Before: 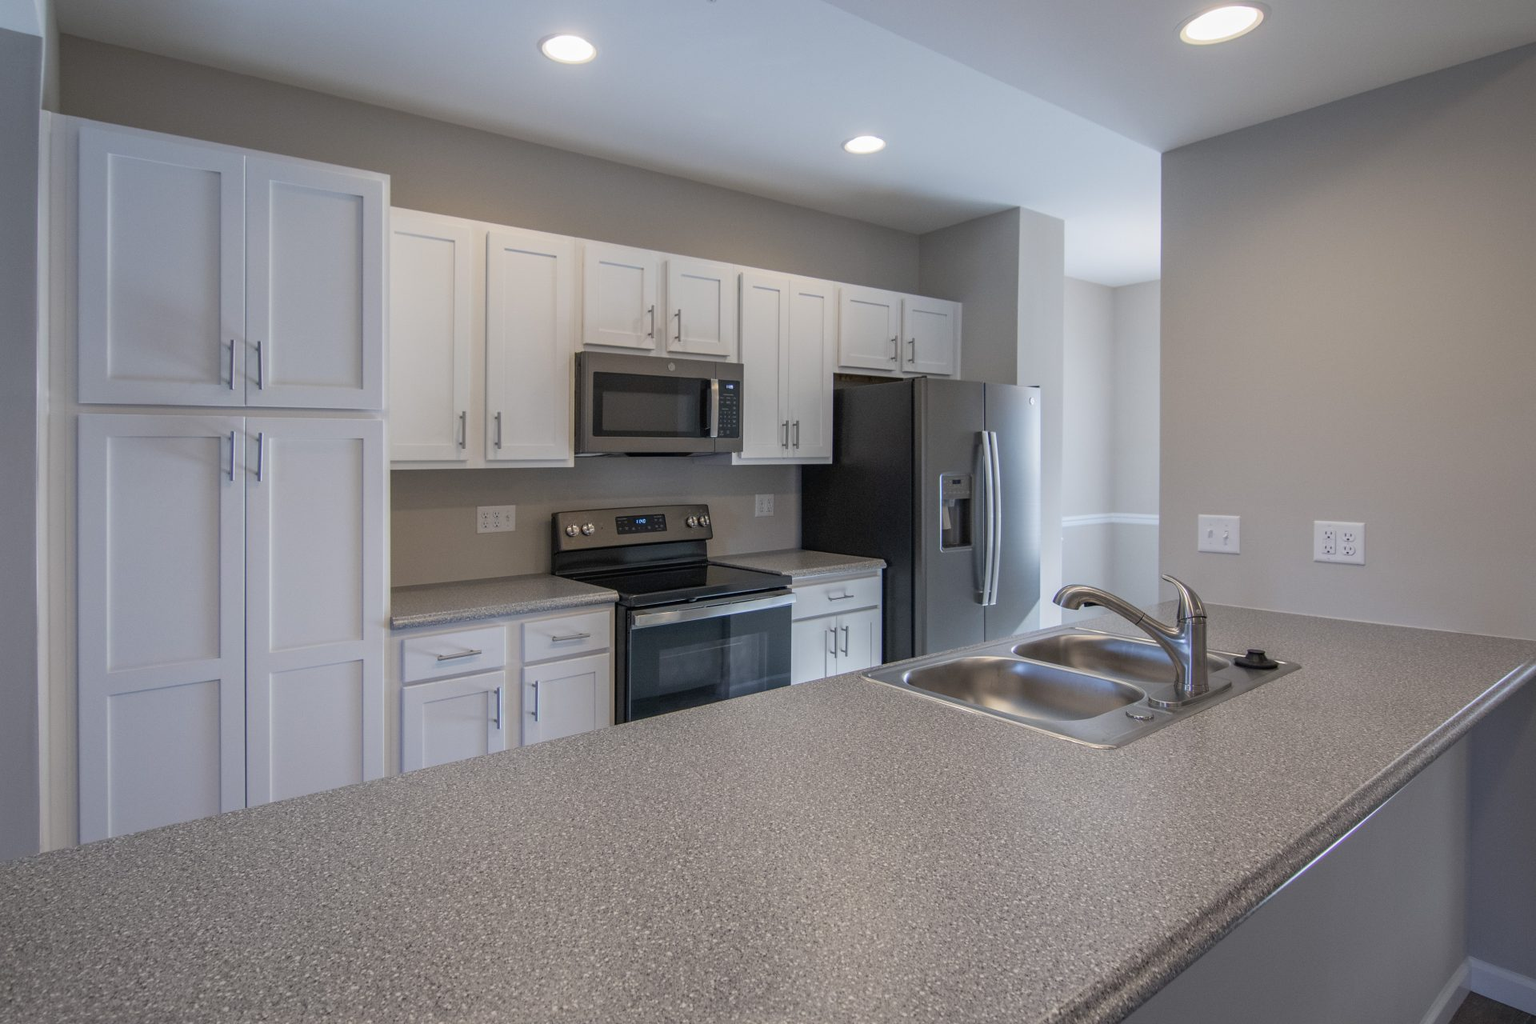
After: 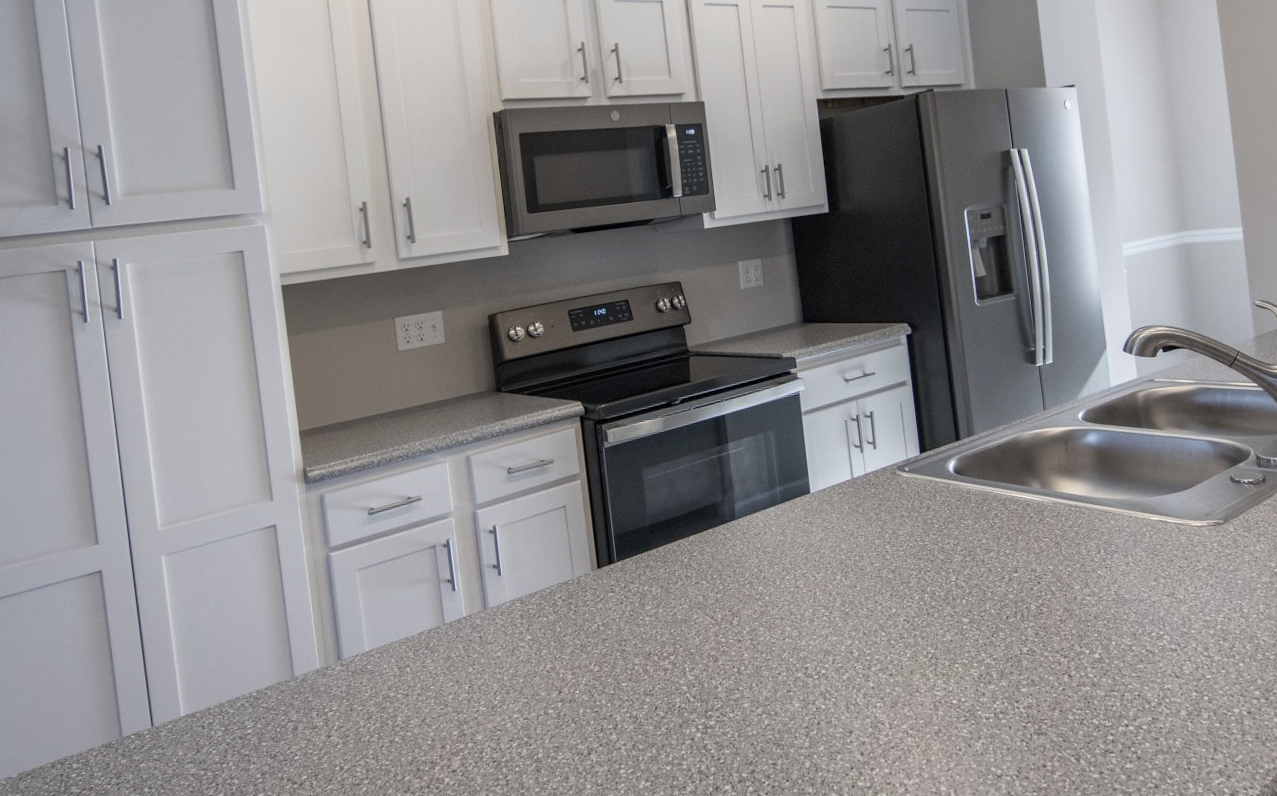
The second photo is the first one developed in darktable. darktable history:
crop: left 13.312%, top 31.28%, right 24.627%, bottom 15.582%
rotate and perspective: rotation -6.83°, automatic cropping off
exposure: exposure 0.128 EV, compensate highlight preservation false
contrast brightness saturation: contrast 0.1, saturation -0.36
